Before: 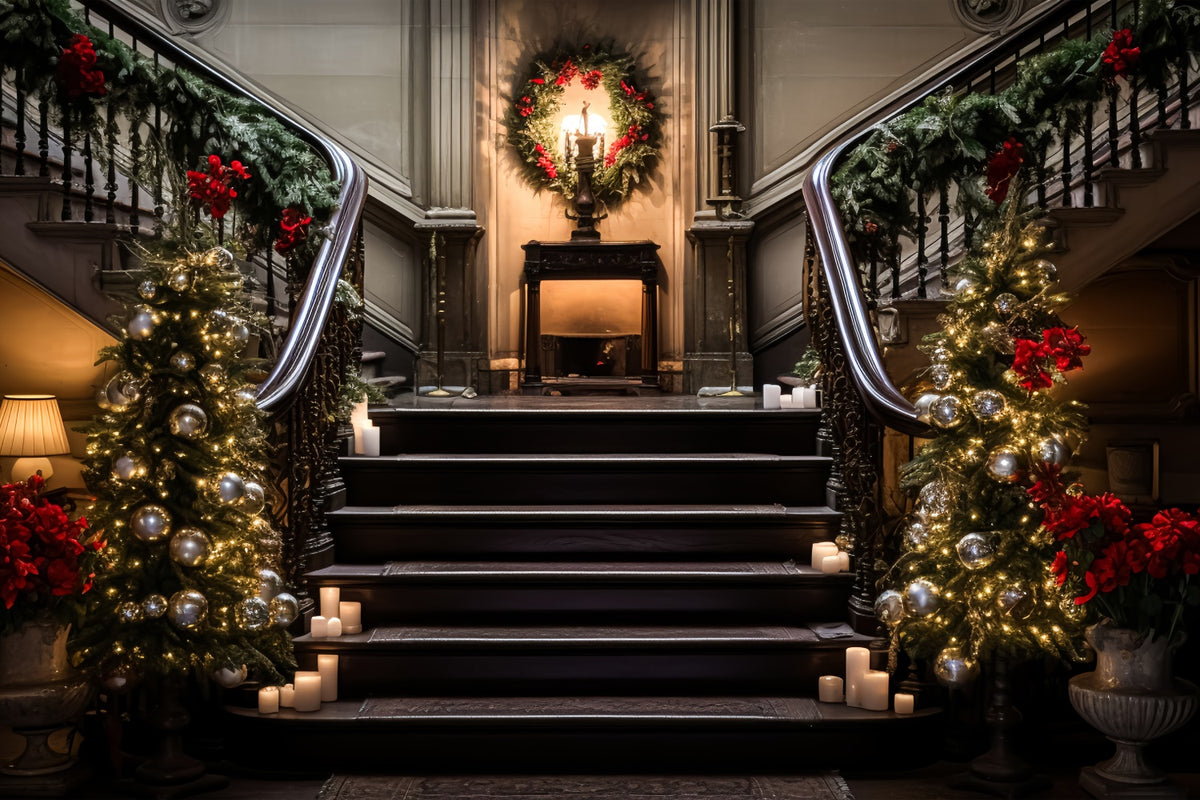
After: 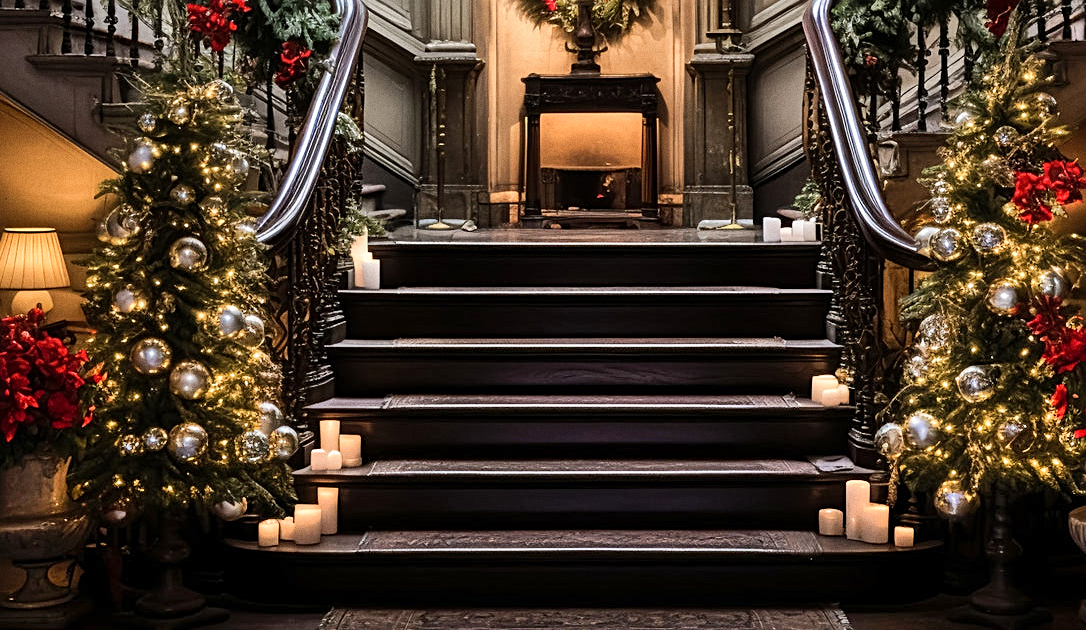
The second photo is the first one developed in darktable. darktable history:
grain: coarseness 0.09 ISO
crop: top 20.916%, right 9.437%, bottom 0.316%
sharpen: radius 2.167, amount 0.381, threshold 0
shadows and highlights: soften with gaussian
